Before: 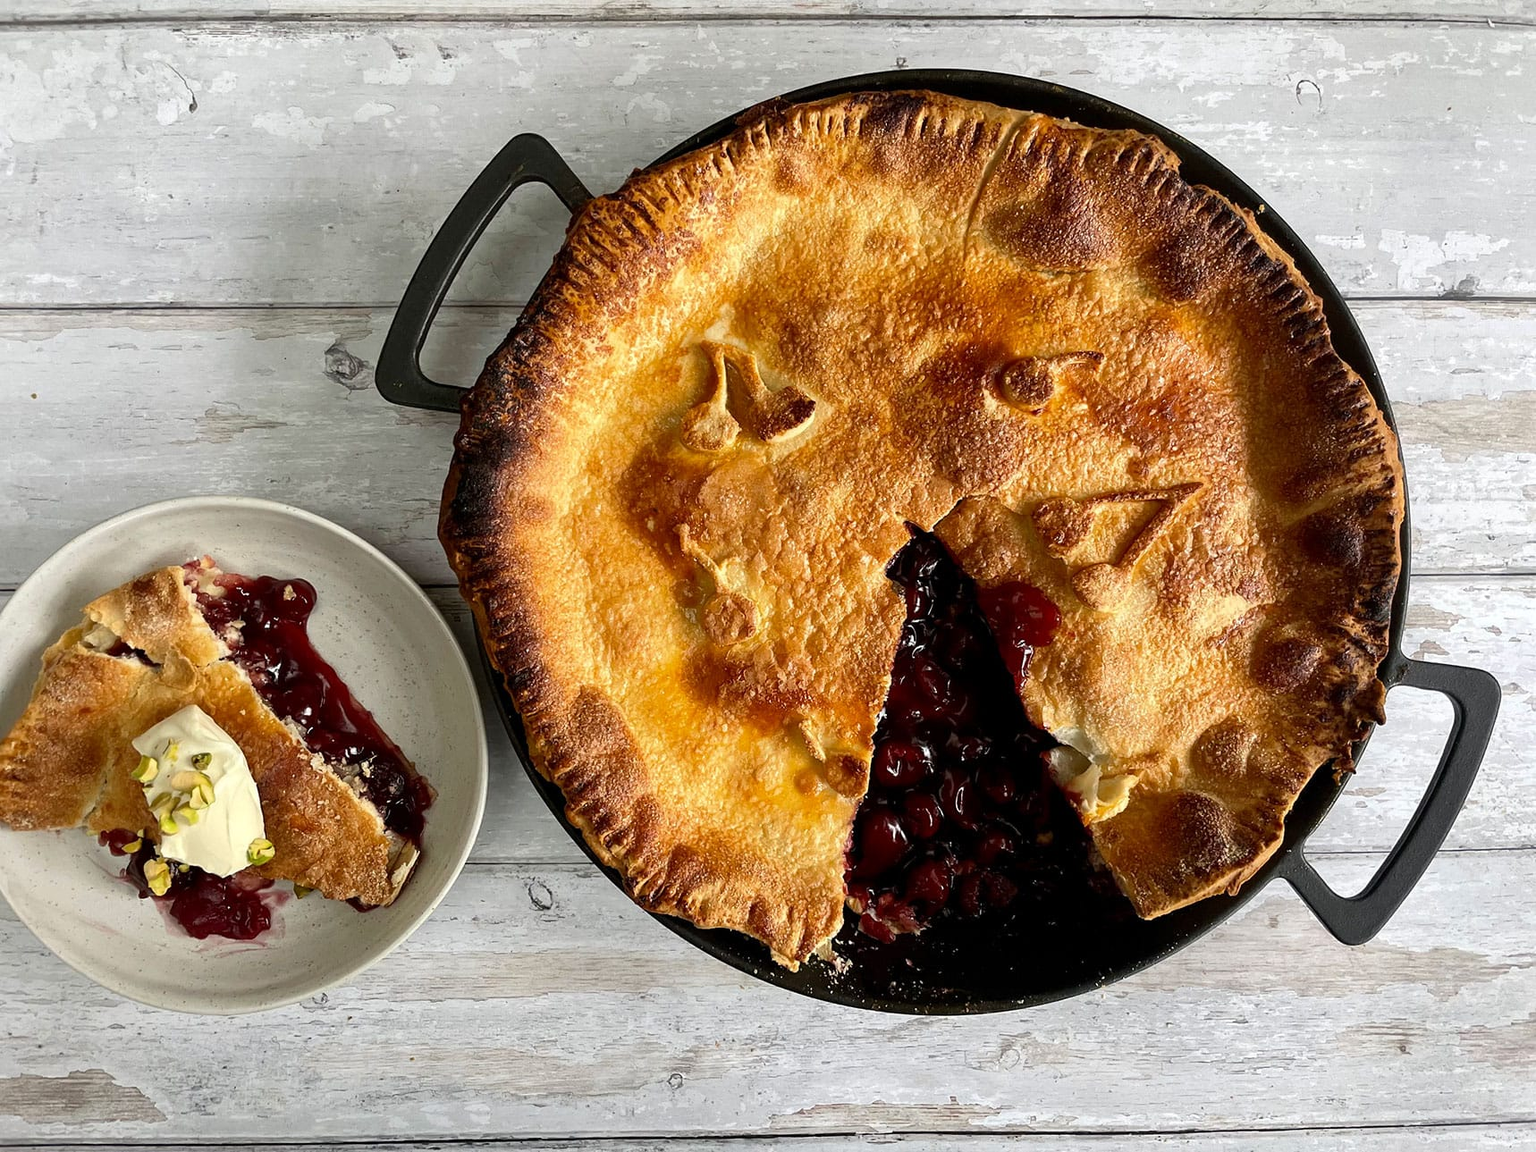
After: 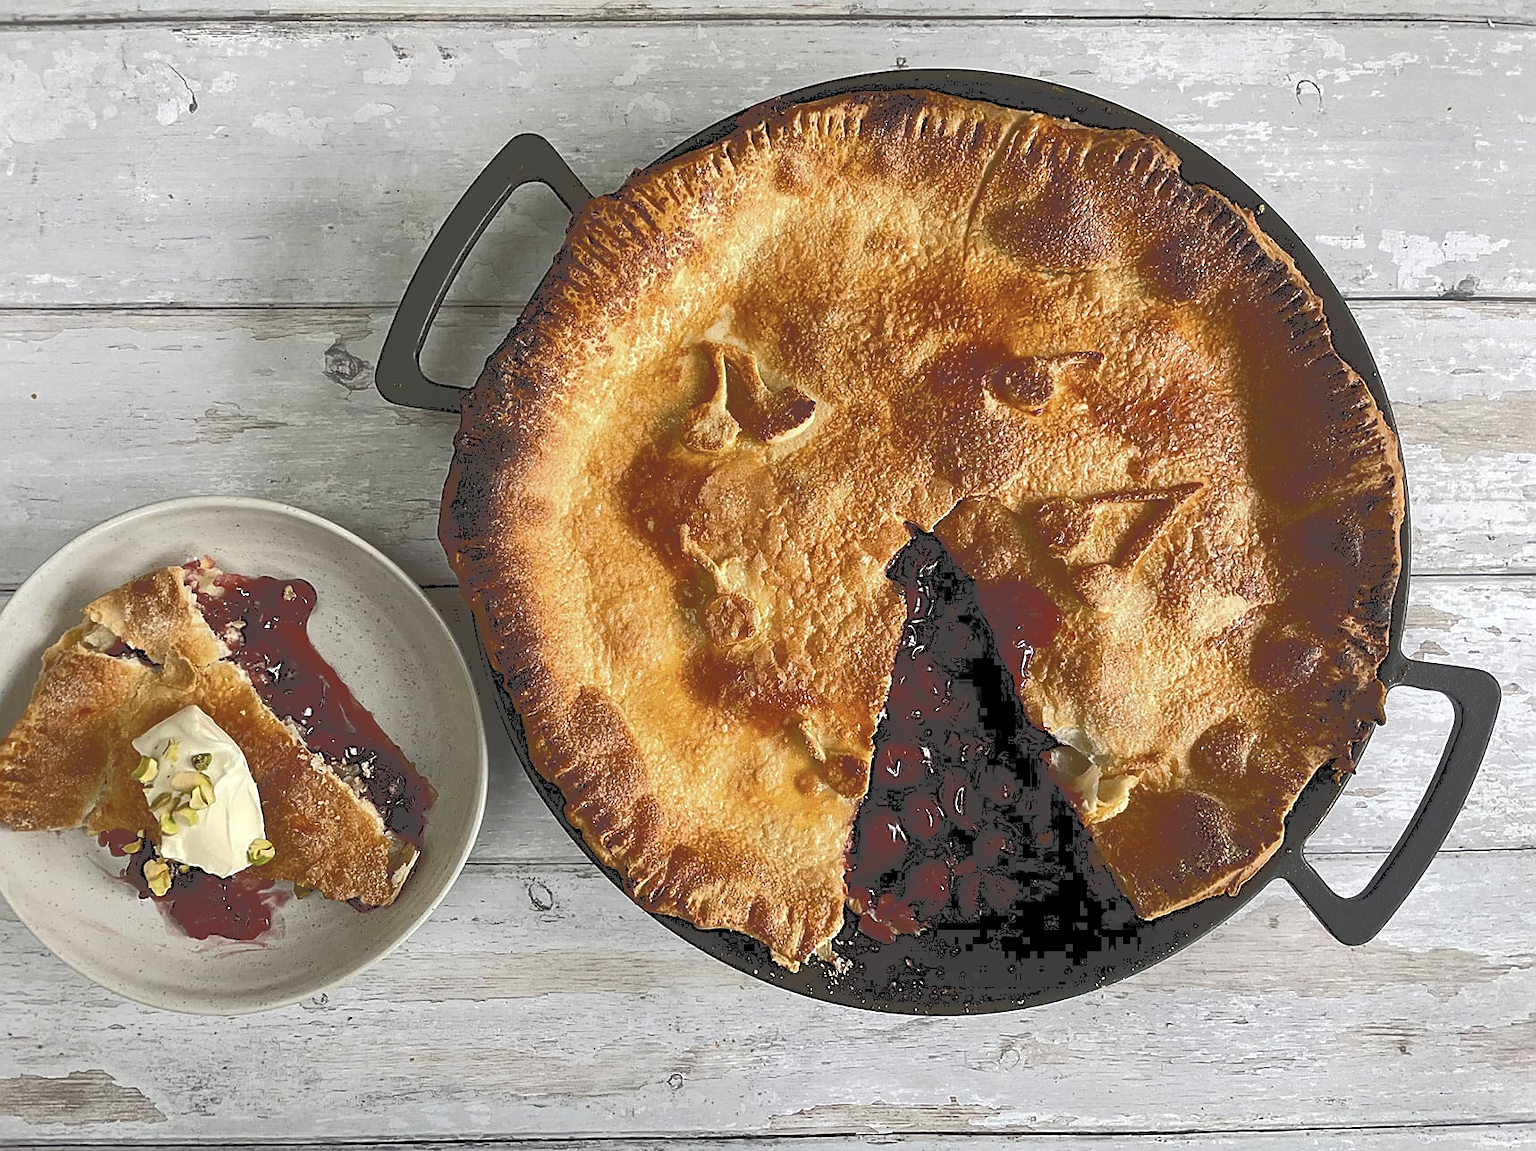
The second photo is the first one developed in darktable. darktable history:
contrast brightness saturation: contrast 0.062, brightness -0.013, saturation -0.233
sharpen: amount 0.46
crop: bottom 0.067%
tone curve: curves: ch0 [(0, 0) (0.003, 0.284) (0.011, 0.284) (0.025, 0.288) (0.044, 0.29) (0.069, 0.292) (0.1, 0.296) (0.136, 0.298) (0.177, 0.305) (0.224, 0.312) (0.277, 0.327) (0.335, 0.362) (0.399, 0.407) (0.468, 0.464) (0.543, 0.537) (0.623, 0.62) (0.709, 0.71) (0.801, 0.79) (0.898, 0.862) (1, 1)], color space Lab, independent channels, preserve colors none
